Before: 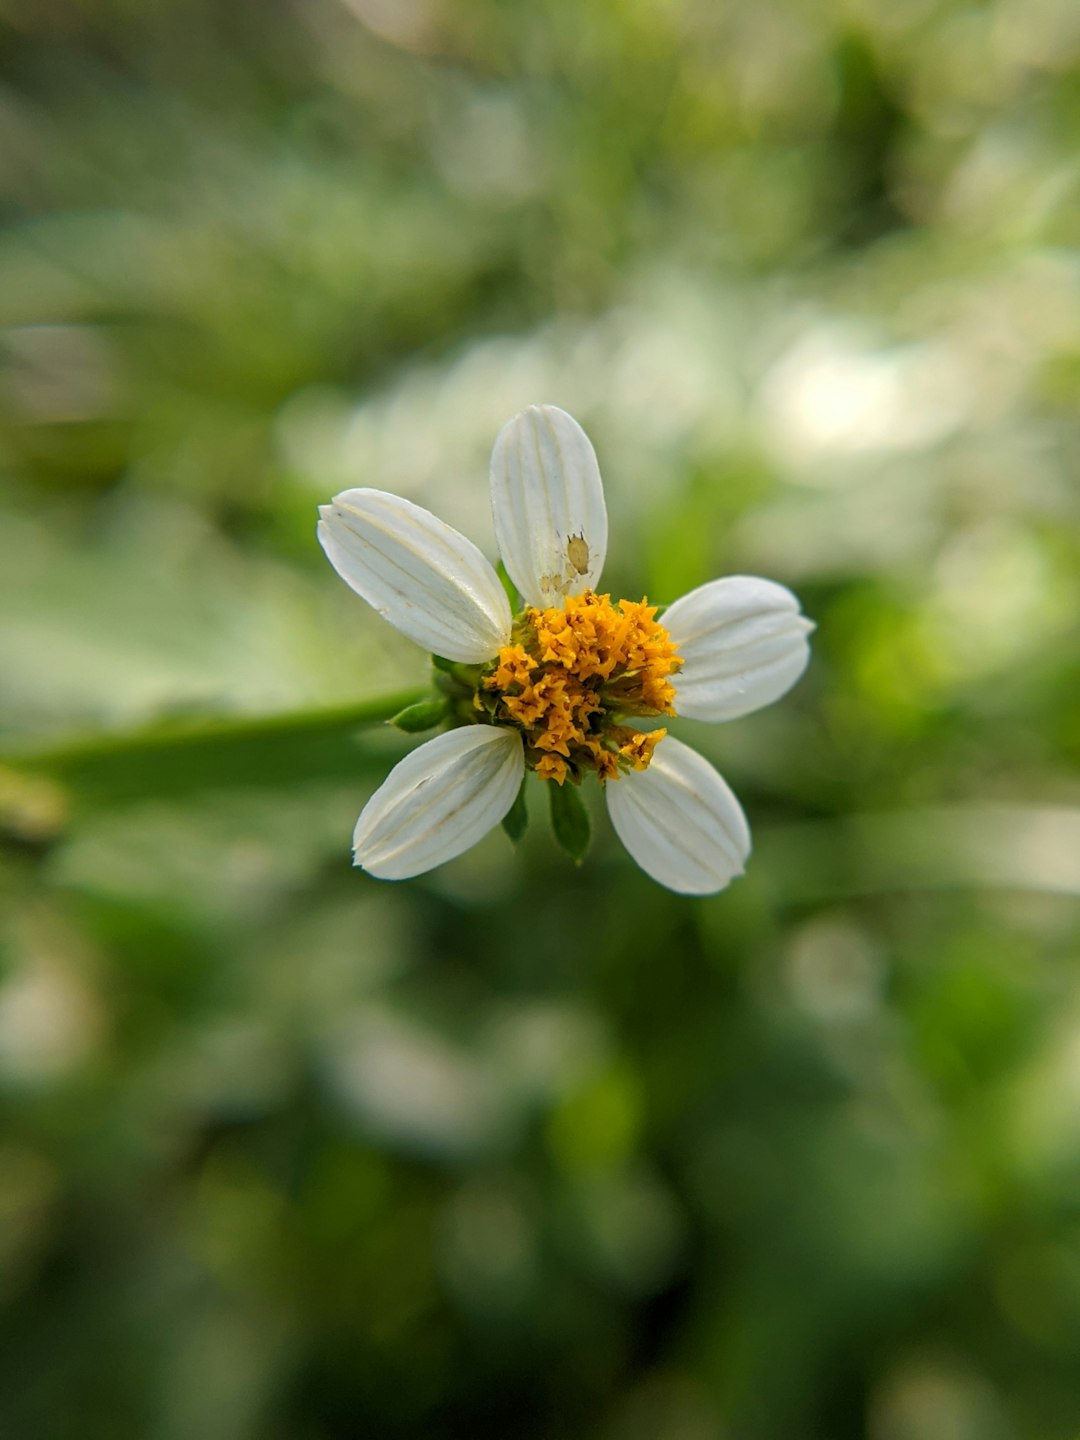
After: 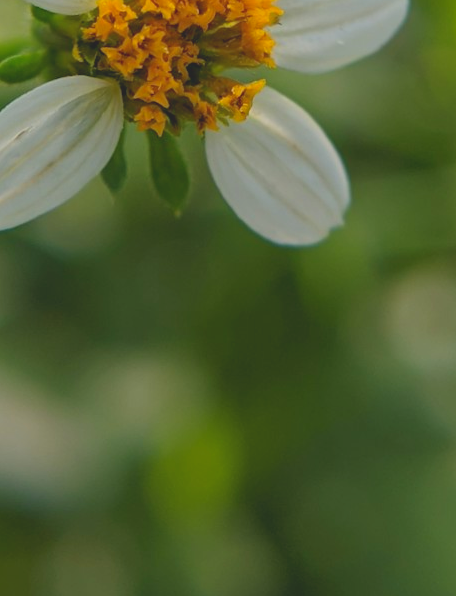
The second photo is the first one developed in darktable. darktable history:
contrast brightness saturation: contrast -0.285
crop: left 37.221%, top 45.108%, right 20.551%, bottom 13.472%
